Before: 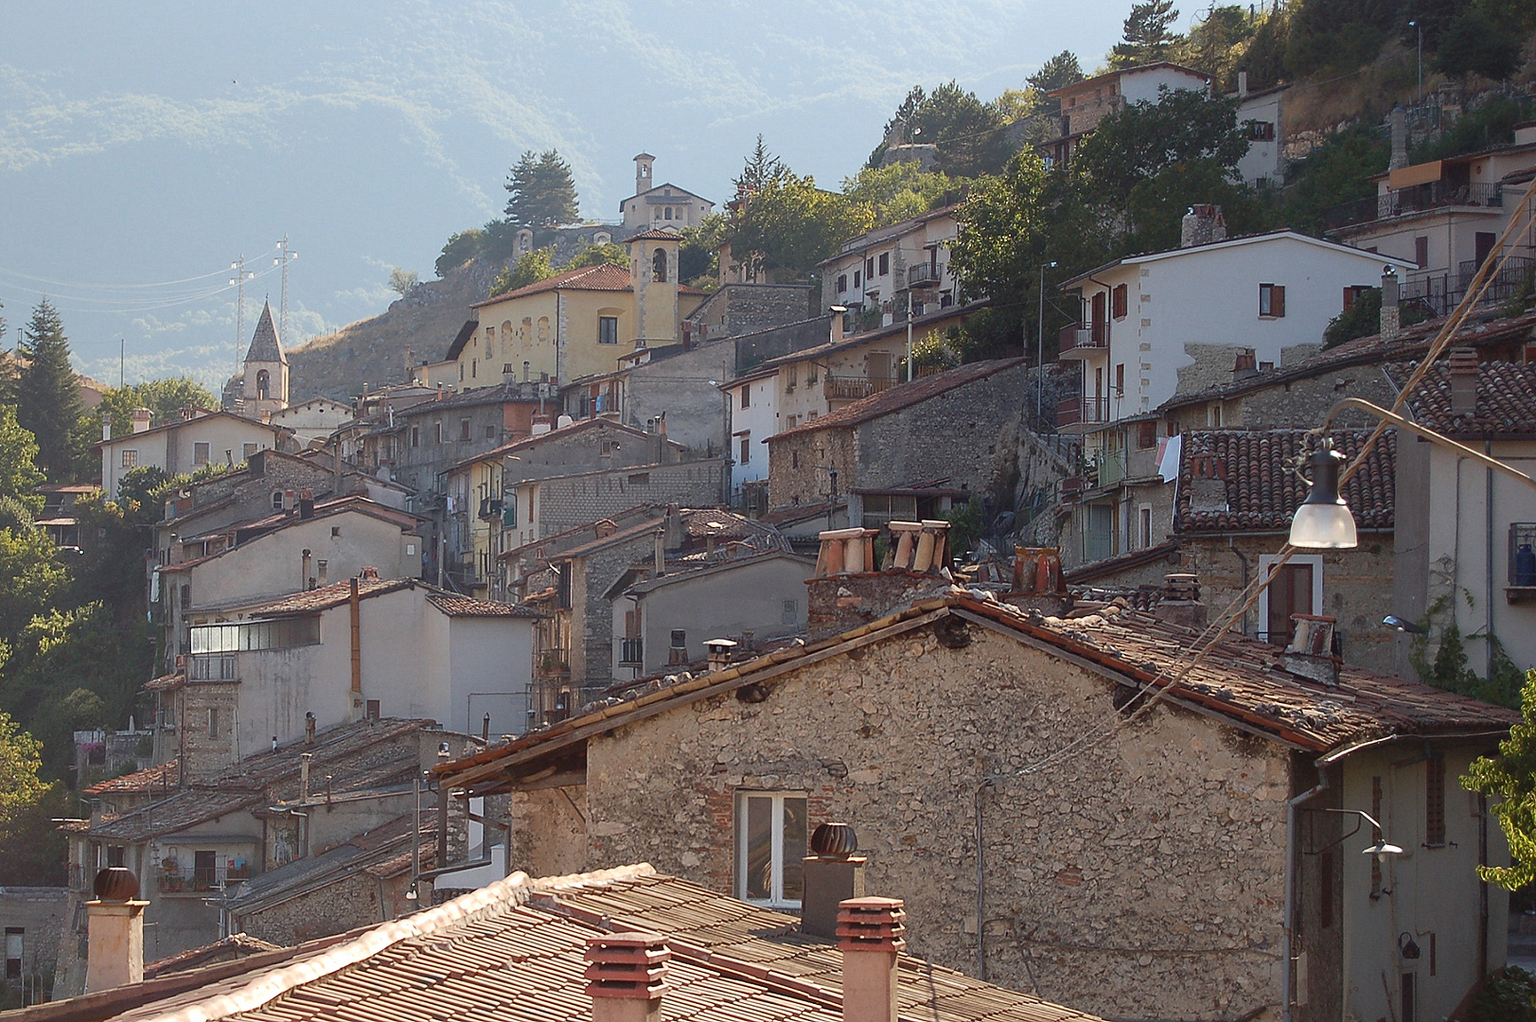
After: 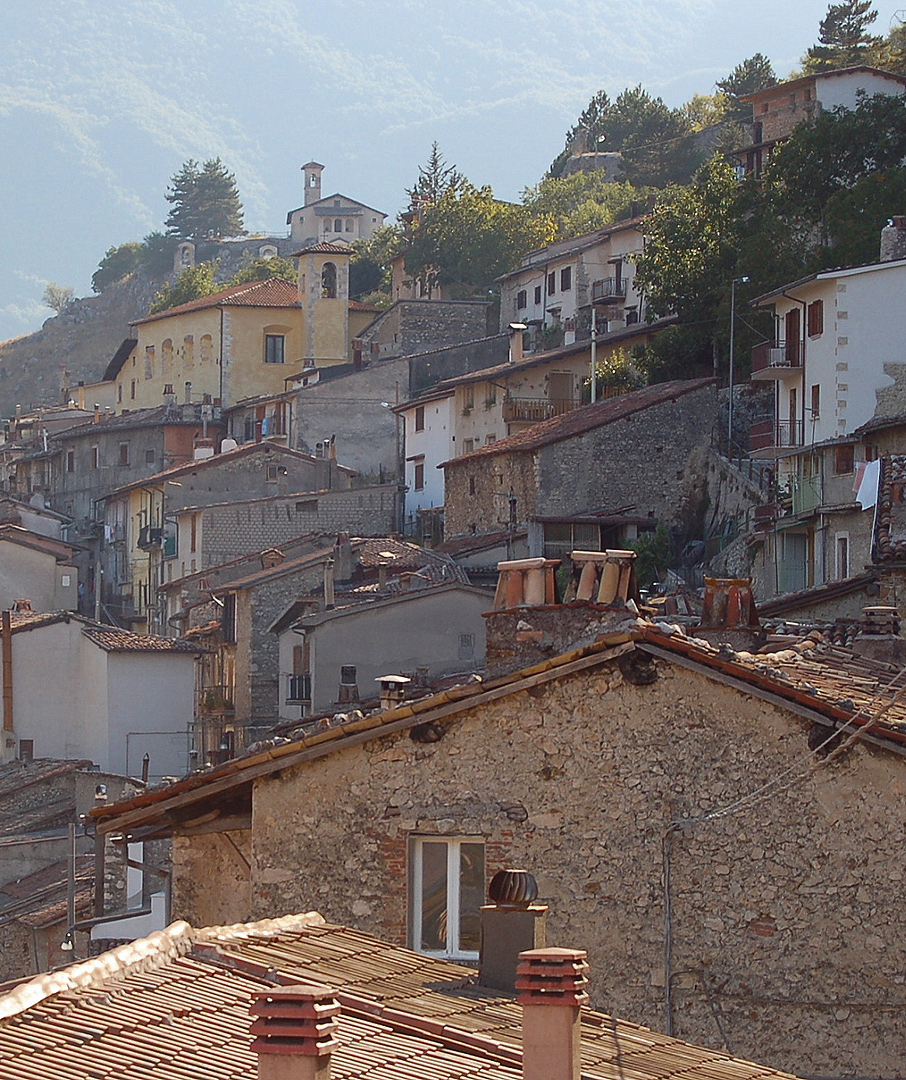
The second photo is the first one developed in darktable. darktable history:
color zones: curves: ch0 [(0.11, 0.396) (0.195, 0.36) (0.25, 0.5) (0.303, 0.412) (0.357, 0.544) (0.75, 0.5) (0.967, 0.328)]; ch1 [(0, 0.468) (0.112, 0.512) (0.202, 0.6) (0.25, 0.5) (0.307, 0.352) (0.357, 0.544) (0.75, 0.5) (0.963, 0.524)]
crop and rotate: left 22.694%, right 21.454%
